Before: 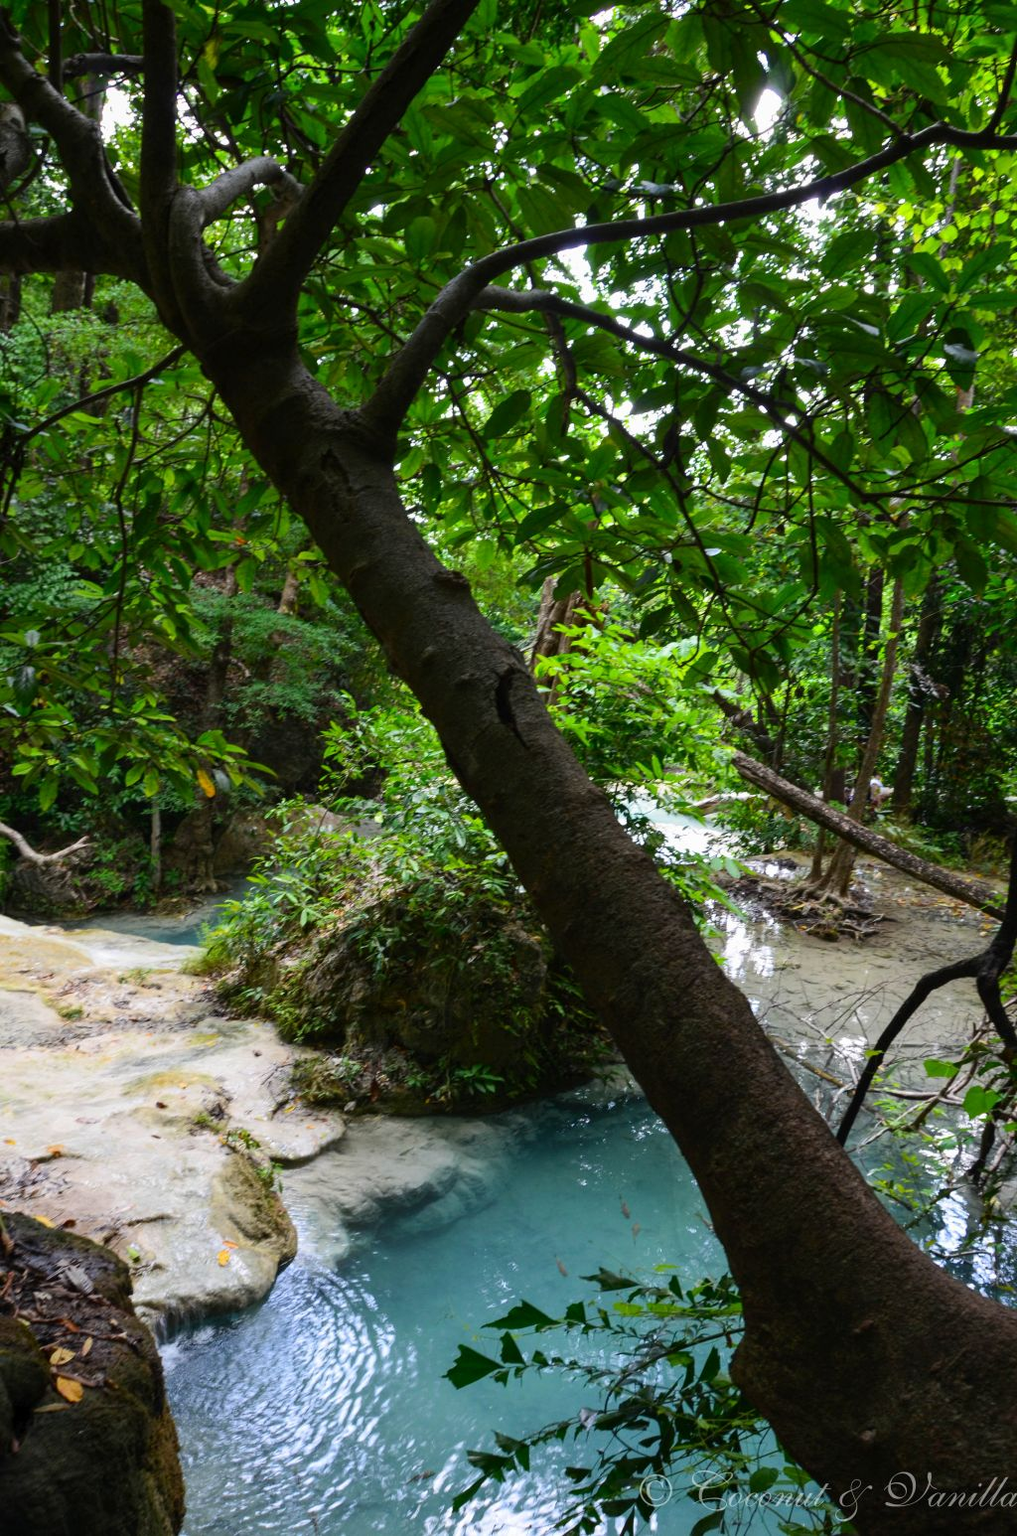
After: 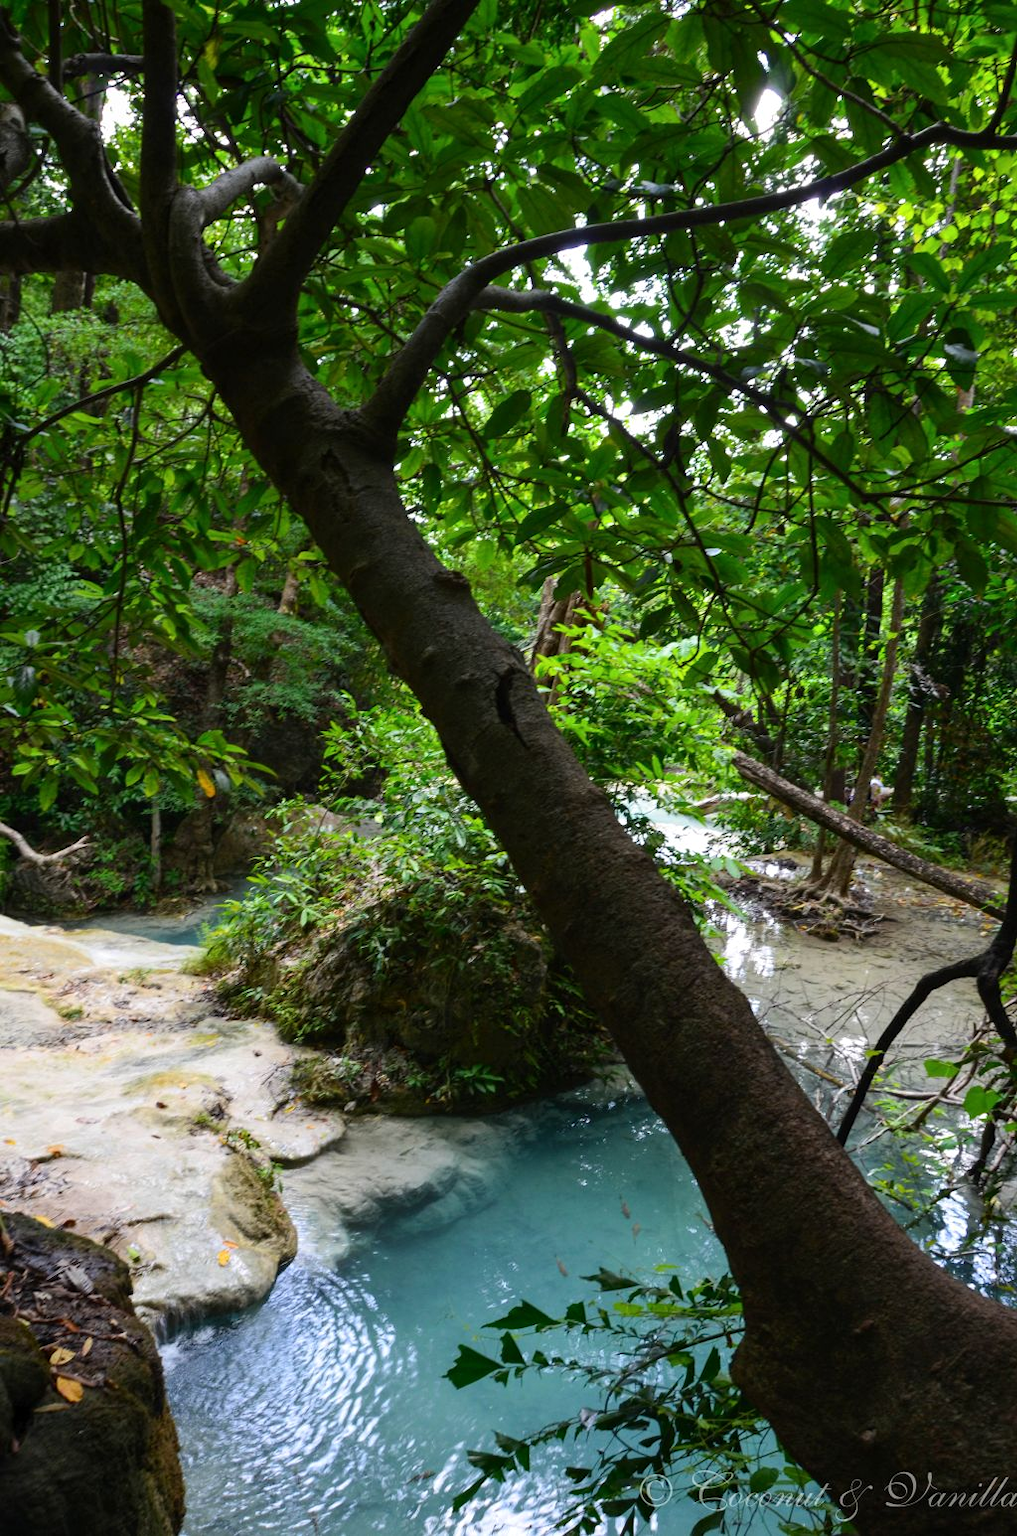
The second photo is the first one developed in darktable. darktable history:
shadows and highlights: shadows -10, white point adjustment 1.5, highlights 10
